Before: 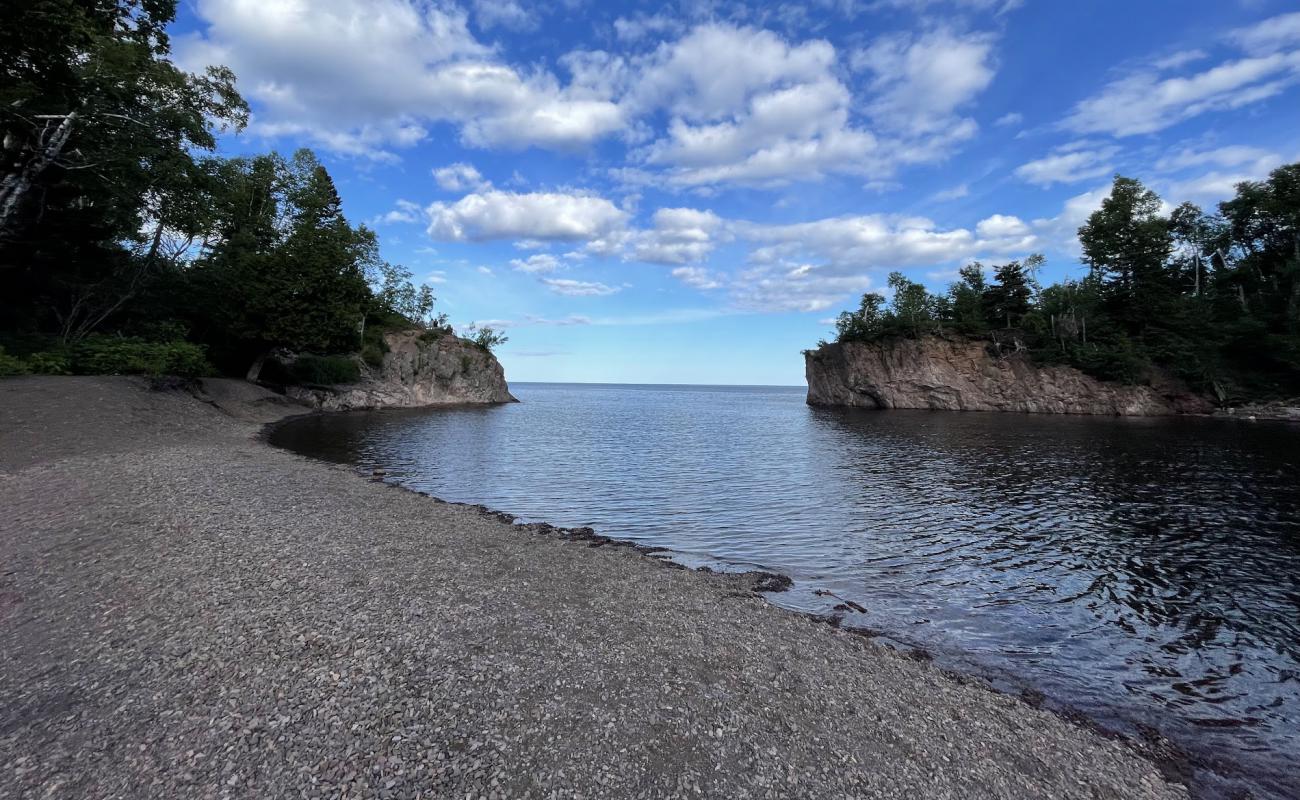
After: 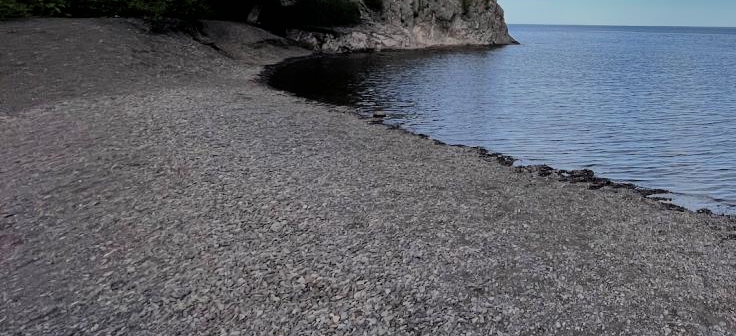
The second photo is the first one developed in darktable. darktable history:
filmic rgb: black relative exposure -7.15 EV, white relative exposure 5.35 EV, hardness 3.02, color science v6 (2022)
crop: top 44.82%, right 43.342%, bottom 13.145%
shadows and highlights: shadows 21.02, highlights -82.45, soften with gaussian
